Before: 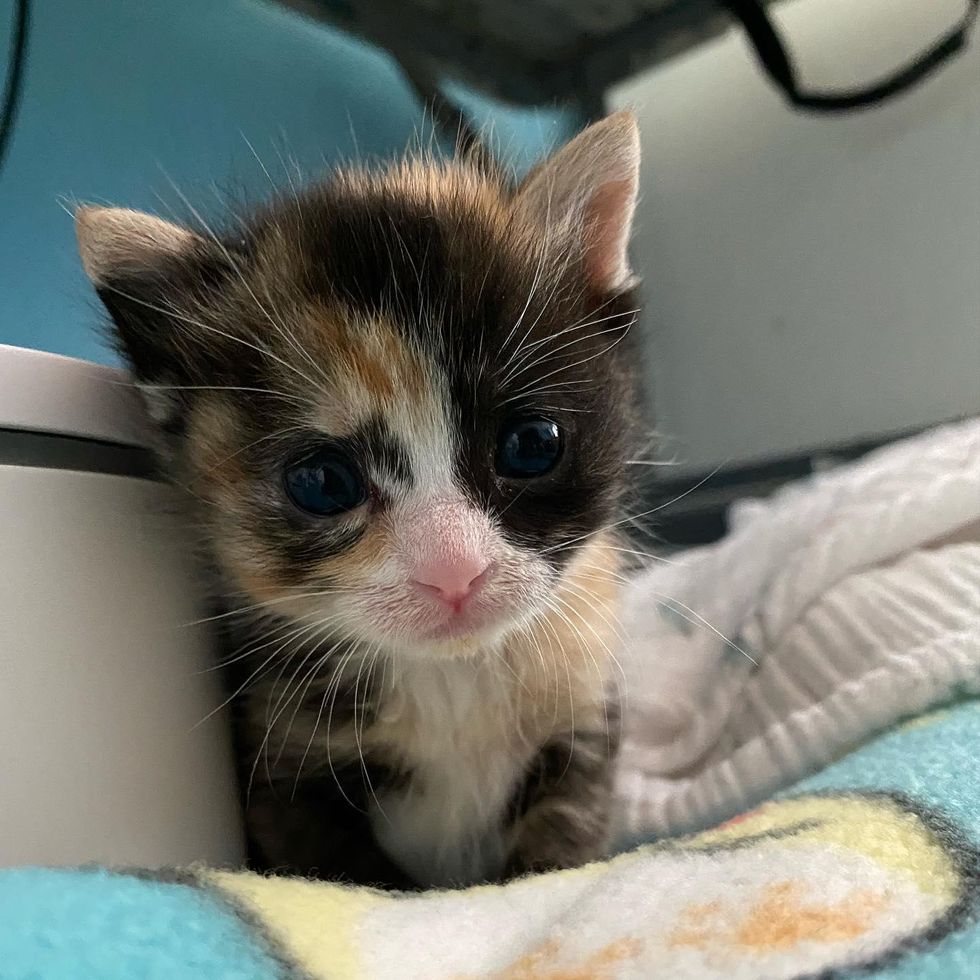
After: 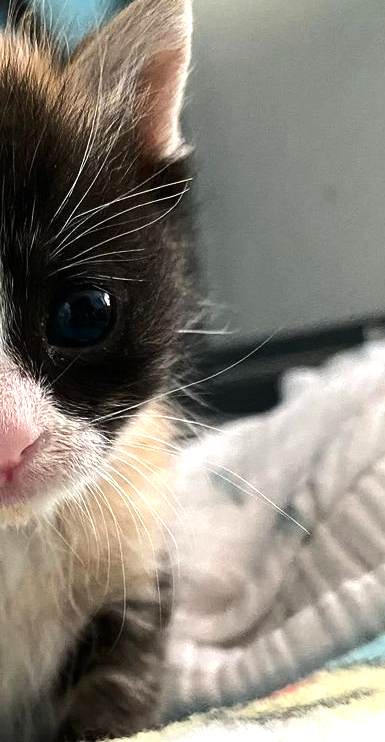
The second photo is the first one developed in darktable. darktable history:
crop: left 45.721%, top 13.393%, right 14.118%, bottom 10.01%
tone equalizer: -8 EV -0.75 EV, -7 EV -0.7 EV, -6 EV -0.6 EV, -5 EV -0.4 EV, -3 EV 0.4 EV, -2 EV 0.6 EV, -1 EV 0.7 EV, +0 EV 0.75 EV, edges refinement/feathering 500, mask exposure compensation -1.57 EV, preserve details no
